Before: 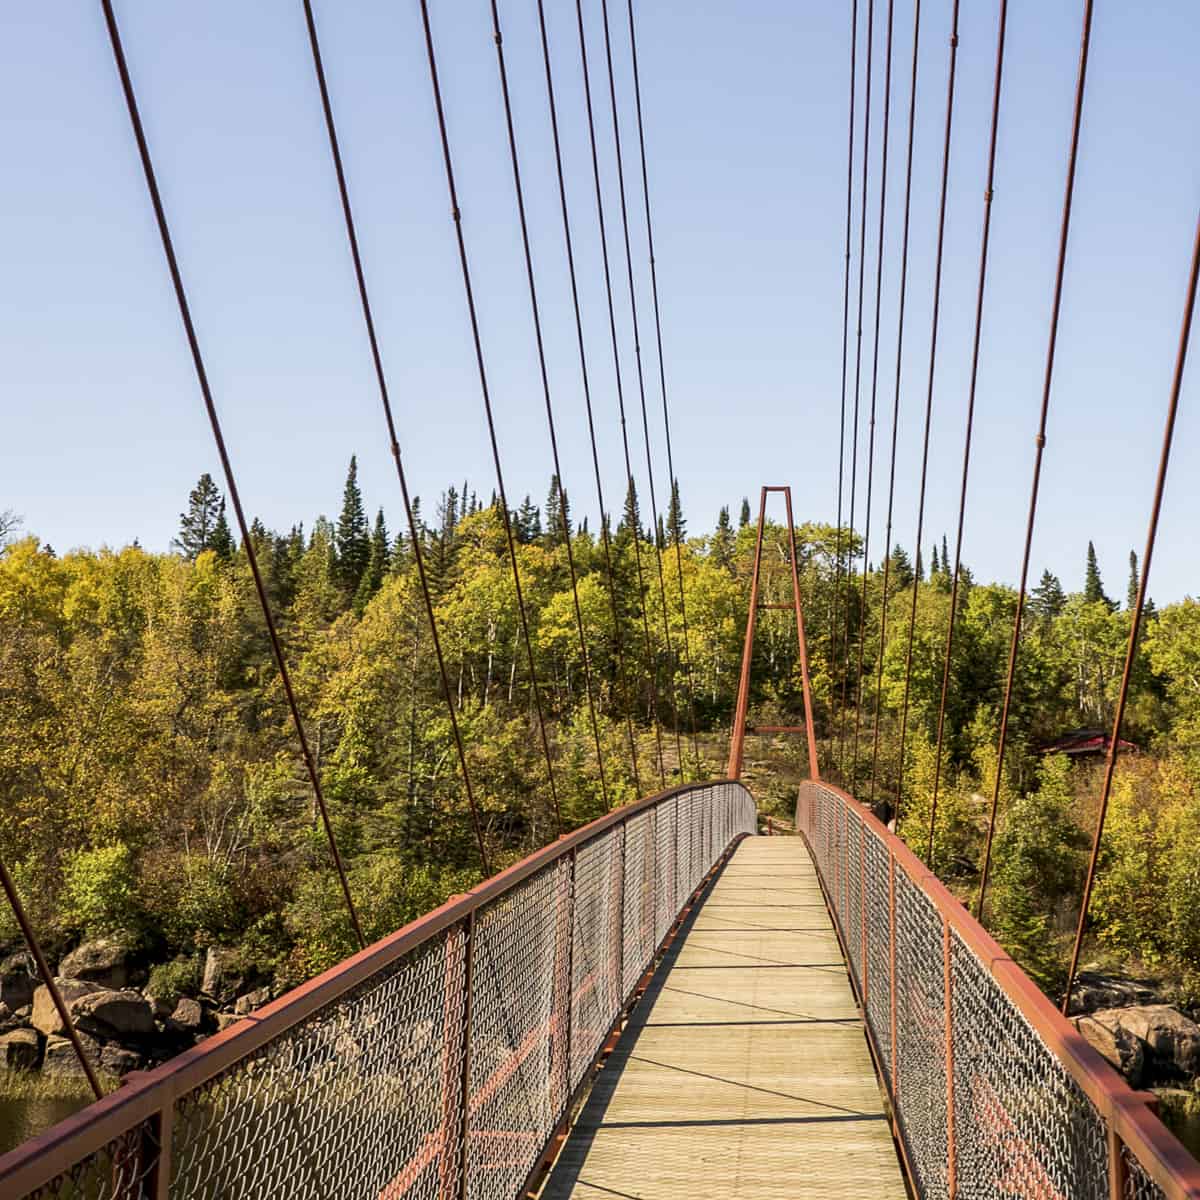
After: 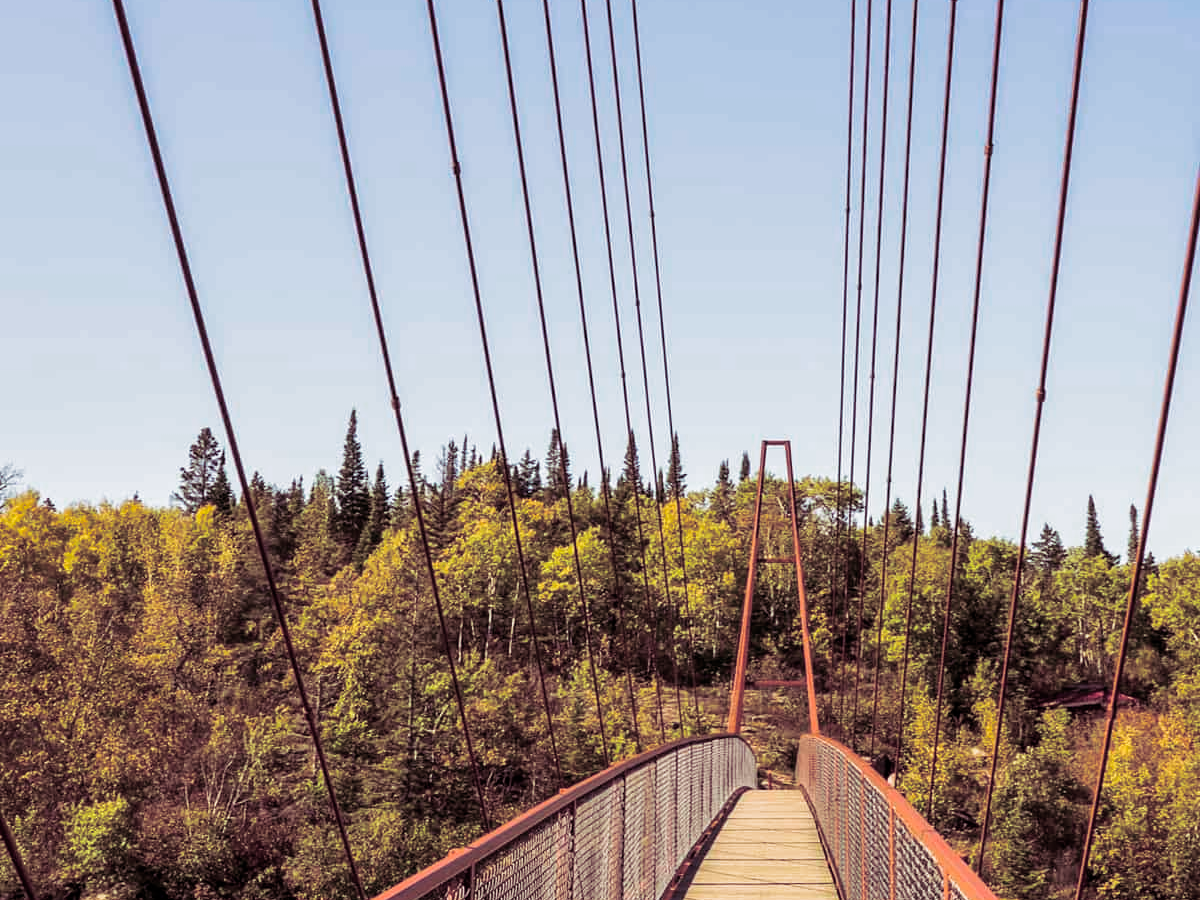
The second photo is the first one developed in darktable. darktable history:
split-toning: shadows › hue 316.8°, shadows › saturation 0.47, highlights › hue 201.6°, highlights › saturation 0, balance -41.97, compress 28.01%
crop: top 3.857%, bottom 21.132%
